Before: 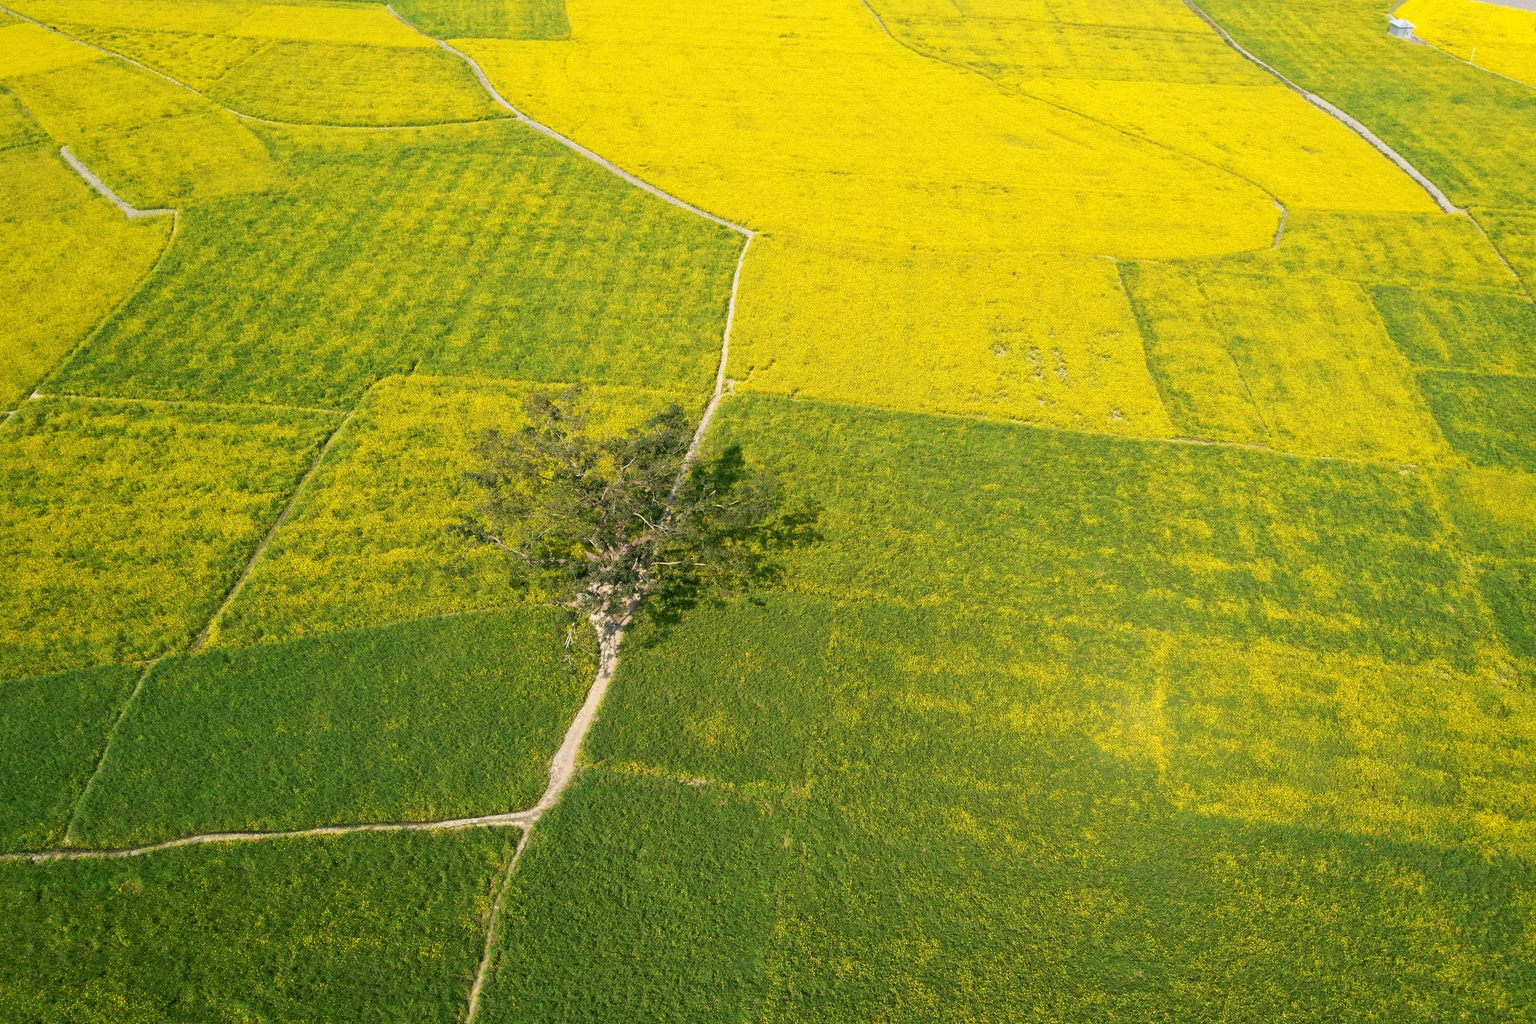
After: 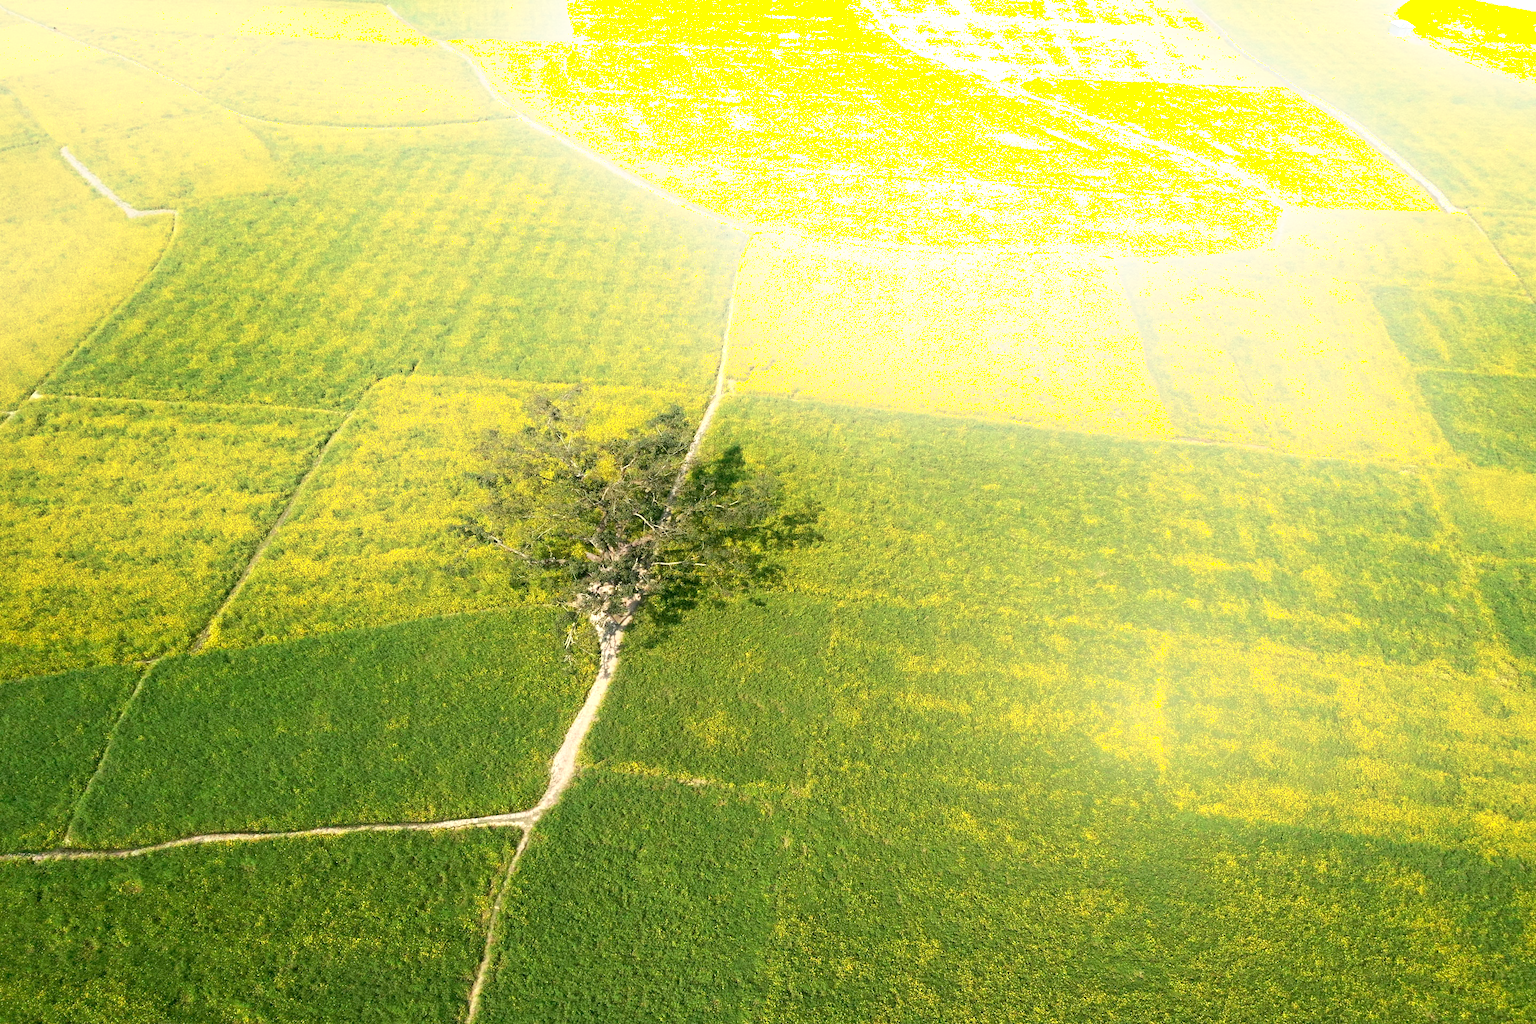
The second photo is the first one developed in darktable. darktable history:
levels: gray 50.76%, levels [0, 0.43, 0.859]
shadows and highlights: highlights 69.46, highlights color adjustment 0.367%, soften with gaussian
